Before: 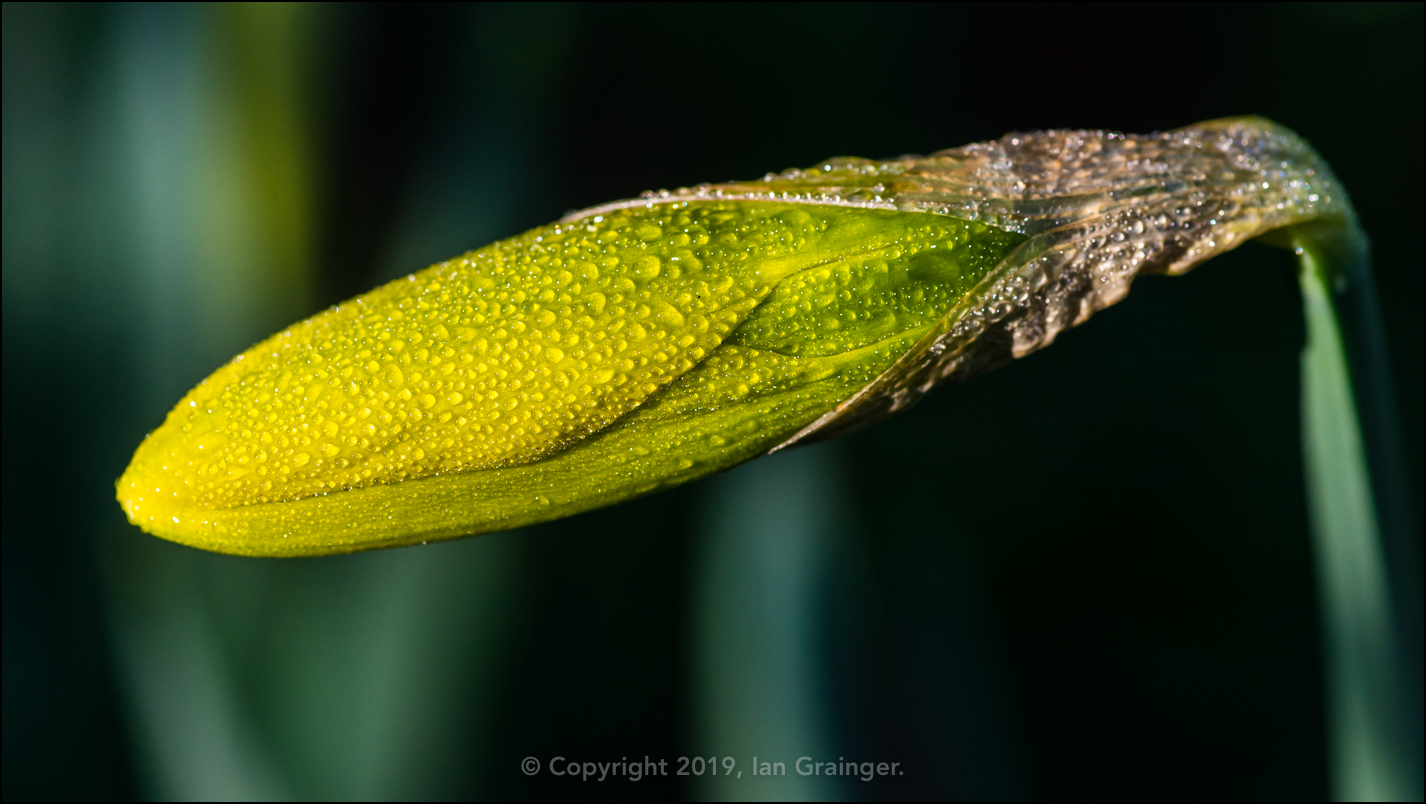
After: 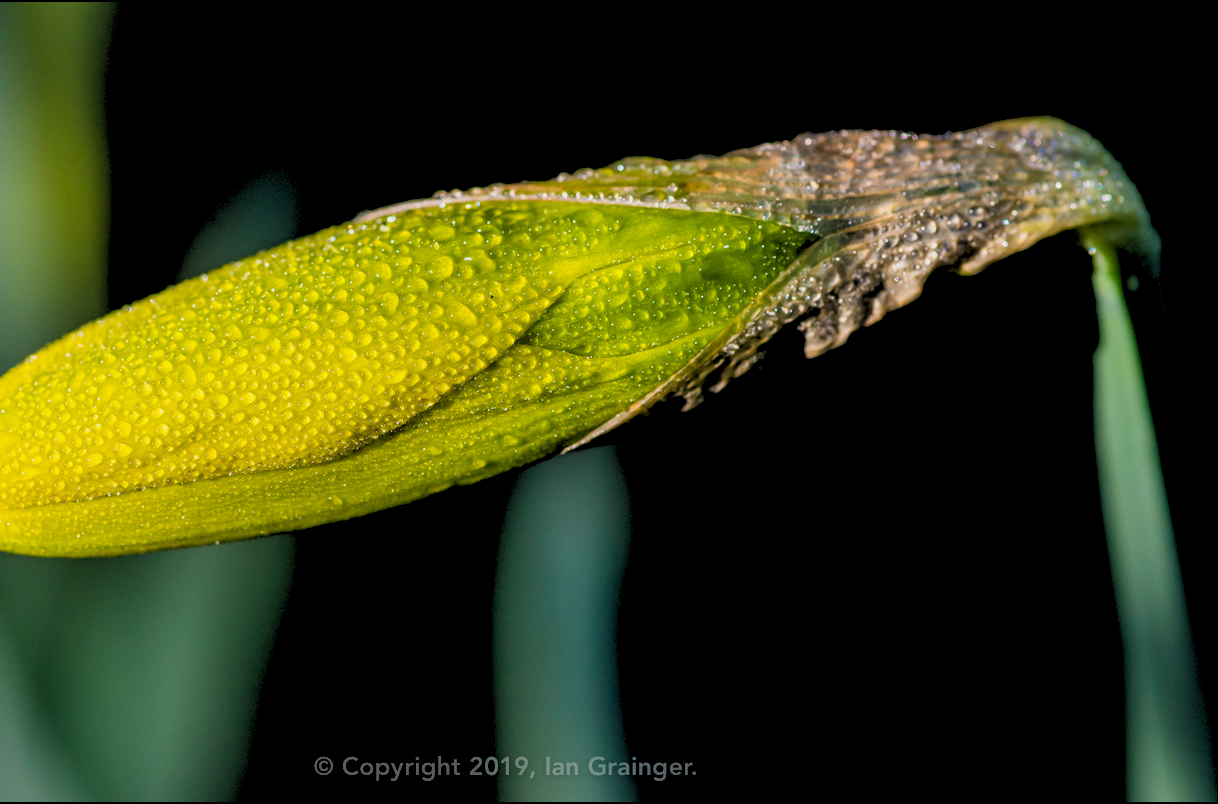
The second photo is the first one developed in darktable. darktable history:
crop and rotate: left 14.584%
rgb levels: preserve colors sum RGB, levels [[0.038, 0.433, 0.934], [0, 0.5, 1], [0, 0.5, 1]]
